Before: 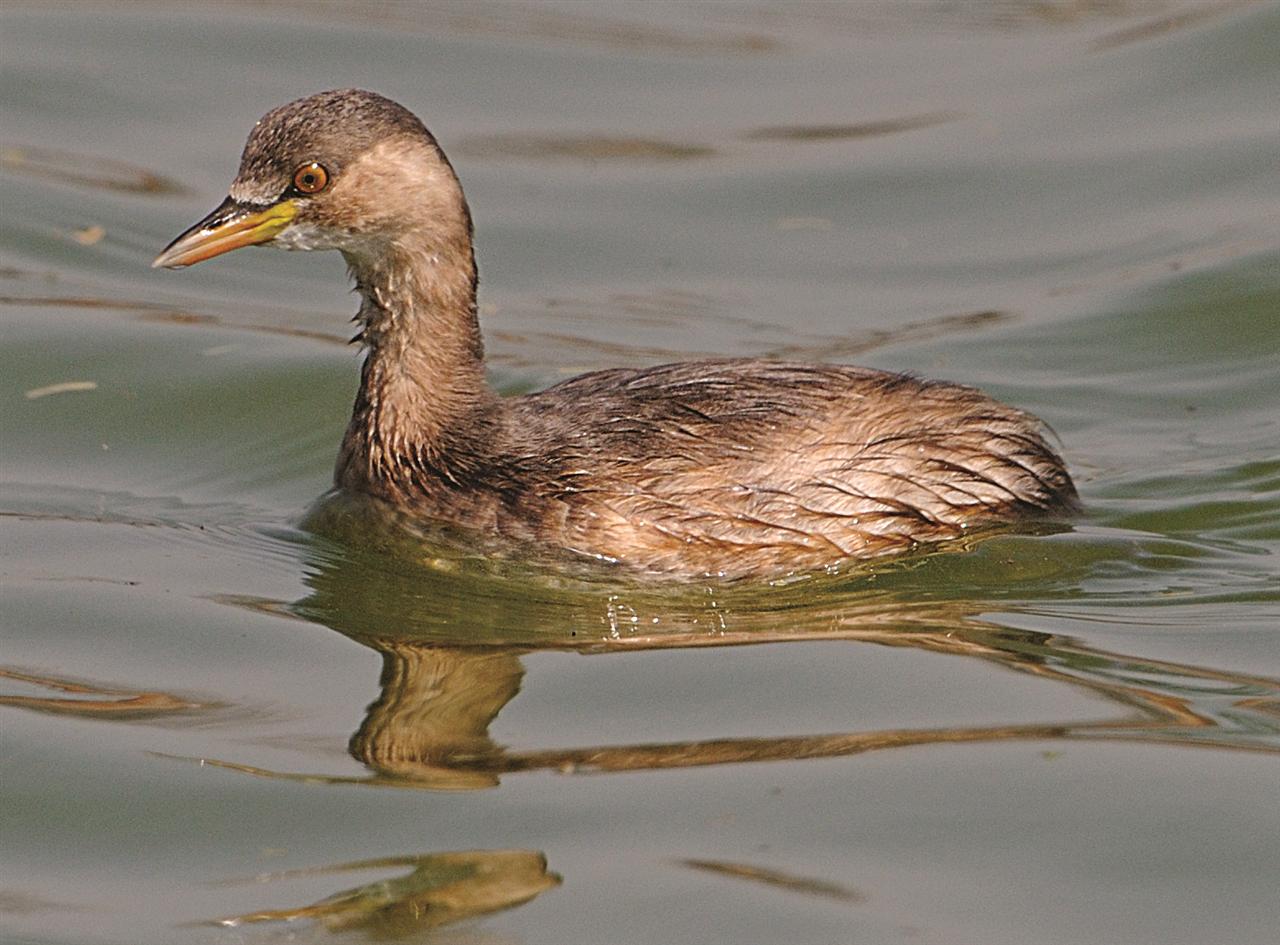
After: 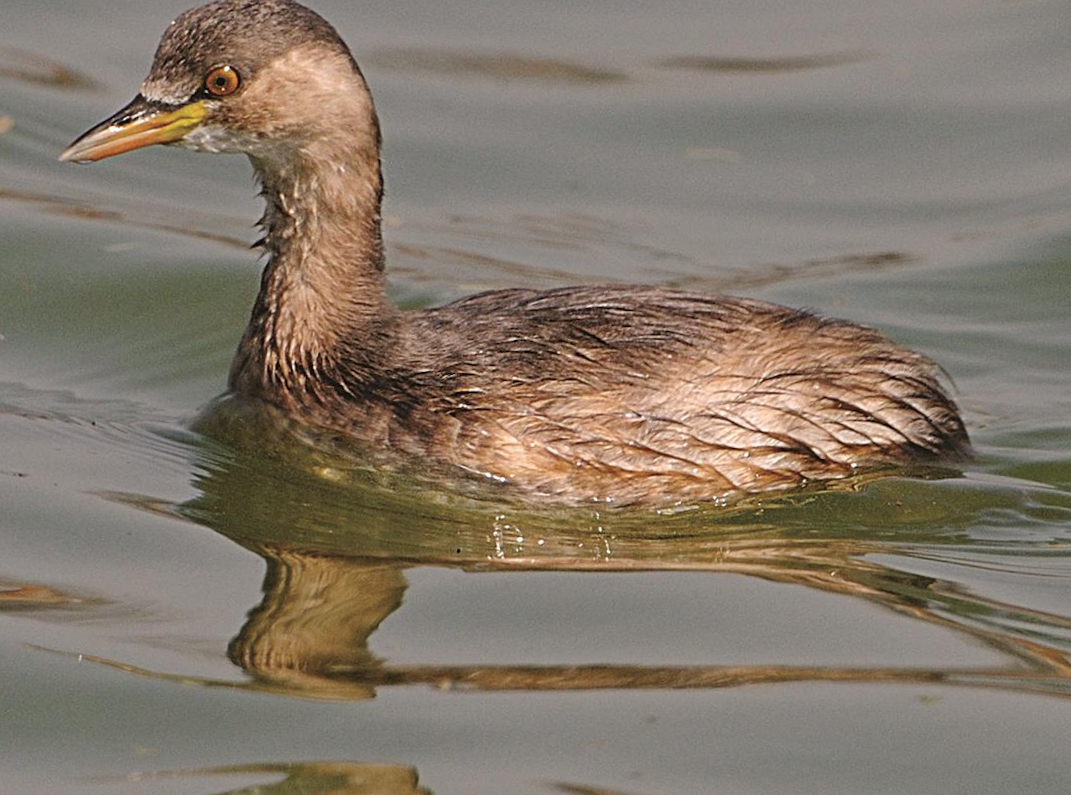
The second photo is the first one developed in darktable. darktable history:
crop and rotate: angle -3.31°, left 5.127%, top 5.178%, right 4.772%, bottom 4.231%
contrast brightness saturation: saturation -0.053
